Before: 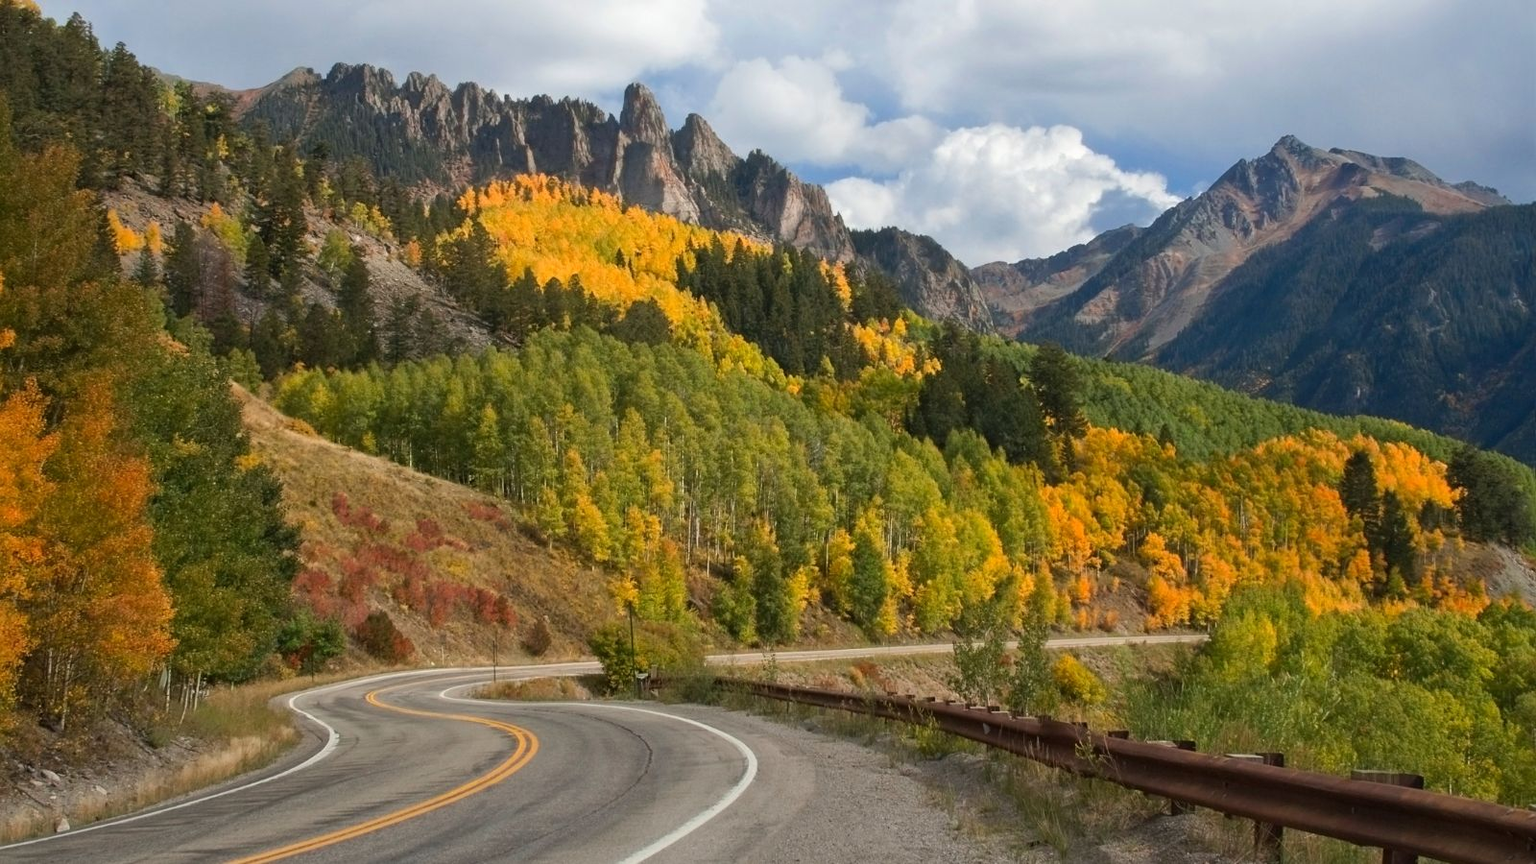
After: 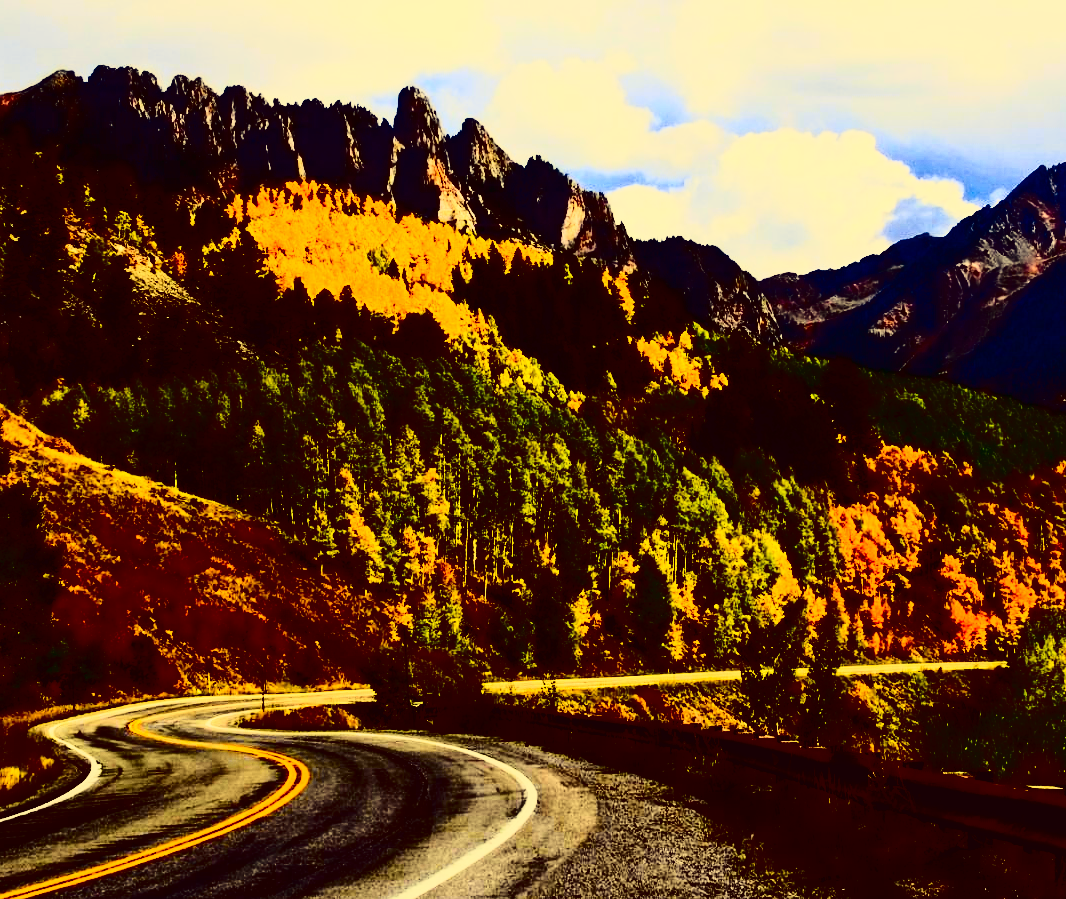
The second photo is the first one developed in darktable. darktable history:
contrast brightness saturation: contrast 0.77, brightness -1, saturation 1
color correction: highlights a* -0.482, highlights b* 40, shadows a* 9.8, shadows b* -0.161
tone curve: curves: ch0 [(0, 0.012) (0.037, 0.03) (0.123, 0.092) (0.19, 0.157) (0.269, 0.27) (0.48, 0.57) (0.595, 0.695) (0.718, 0.823) (0.855, 0.913) (1, 0.982)]; ch1 [(0, 0) (0.243, 0.245) (0.422, 0.415) (0.493, 0.495) (0.508, 0.506) (0.536, 0.542) (0.569, 0.611) (0.611, 0.662) (0.769, 0.807) (1, 1)]; ch2 [(0, 0) (0.249, 0.216) (0.349, 0.321) (0.424, 0.442) (0.476, 0.483) (0.498, 0.499) (0.517, 0.519) (0.532, 0.56) (0.569, 0.624) (0.614, 0.667) (0.706, 0.757) (0.808, 0.809) (0.991, 0.968)], color space Lab, independent channels, preserve colors none
crop and rotate: left 15.754%, right 17.579%
contrast equalizer: octaves 7, y [[0.6 ×6], [0.55 ×6], [0 ×6], [0 ×6], [0 ×6]], mix 0.15
filmic rgb: black relative exposure -5 EV, white relative exposure 3.5 EV, hardness 3.19, contrast 1.4, highlights saturation mix -50%
white balance: red 0.984, blue 1.059
